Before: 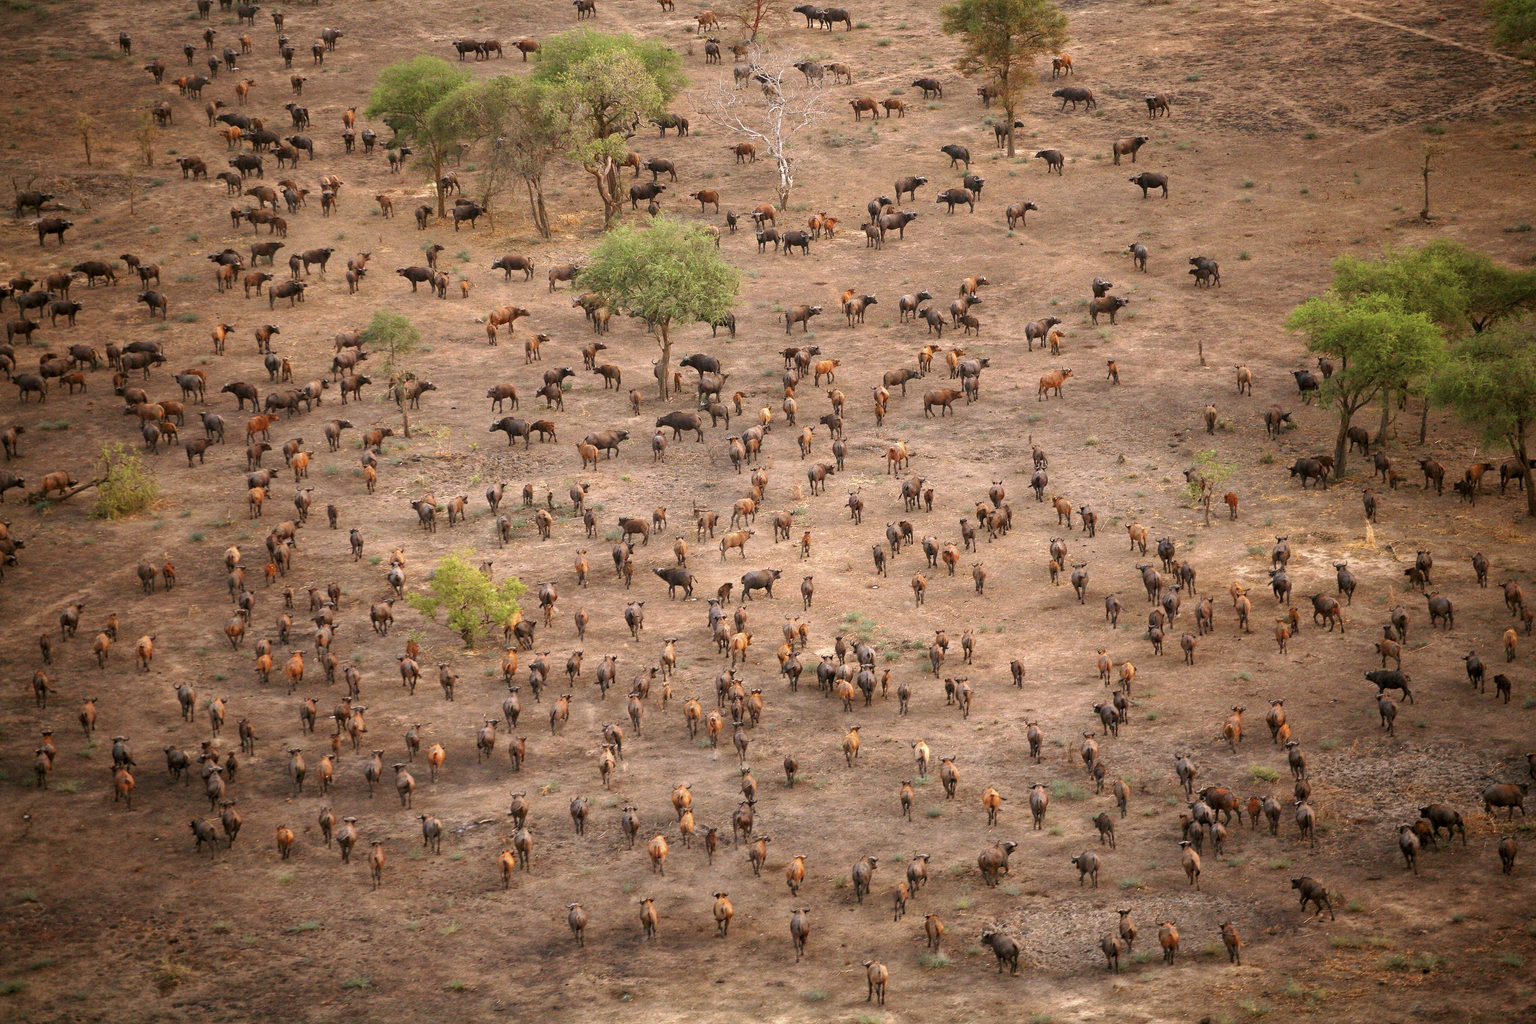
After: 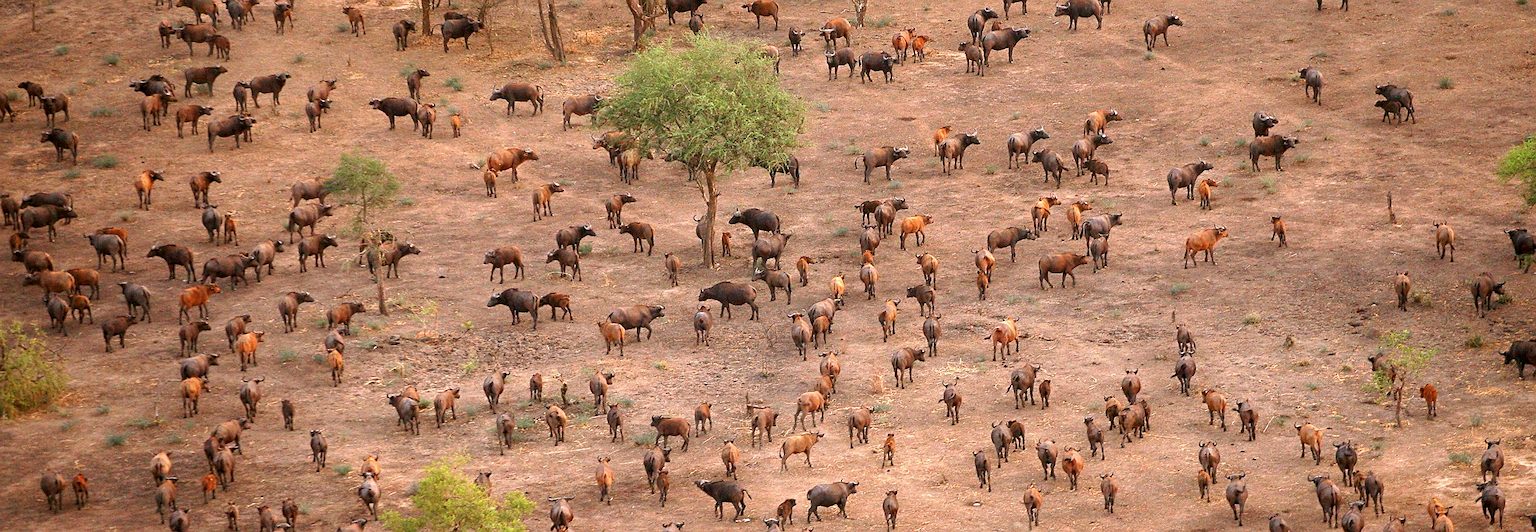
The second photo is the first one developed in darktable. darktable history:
sharpen: on, module defaults
crop: left 6.894%, top 18.591%, right 14.299%, bottom 40.418%
